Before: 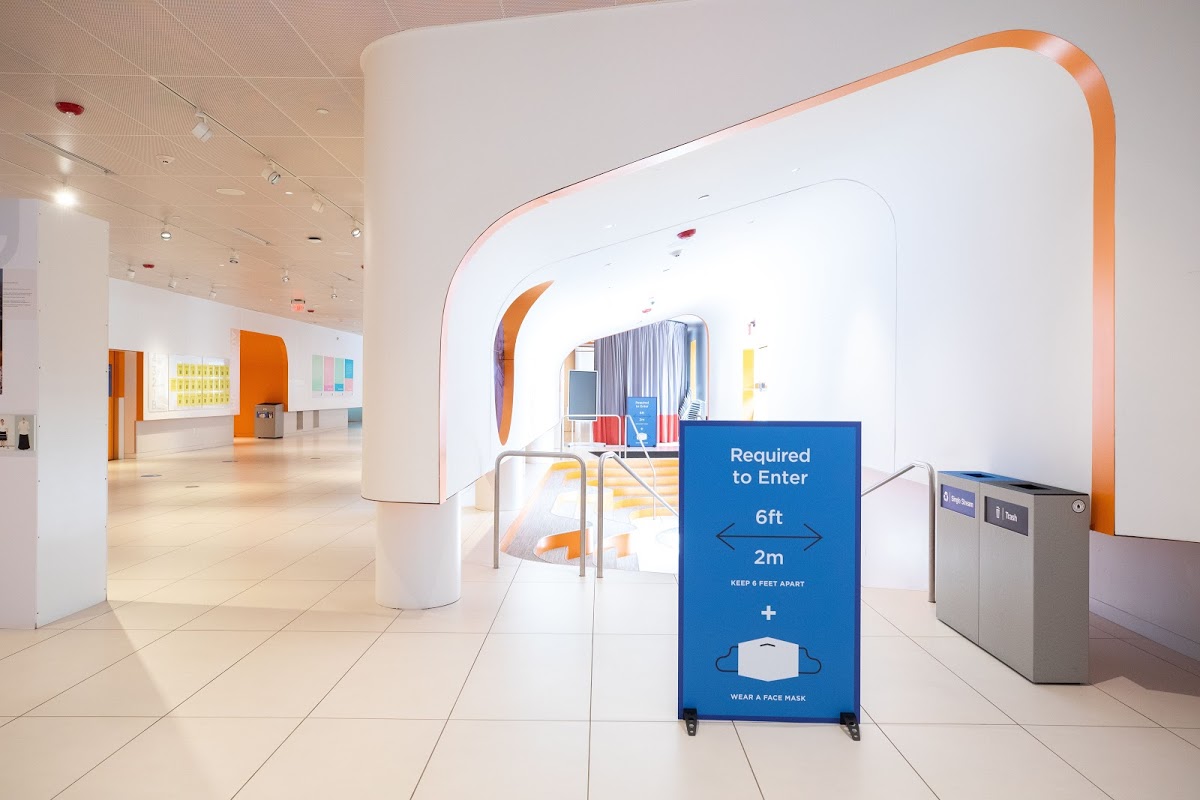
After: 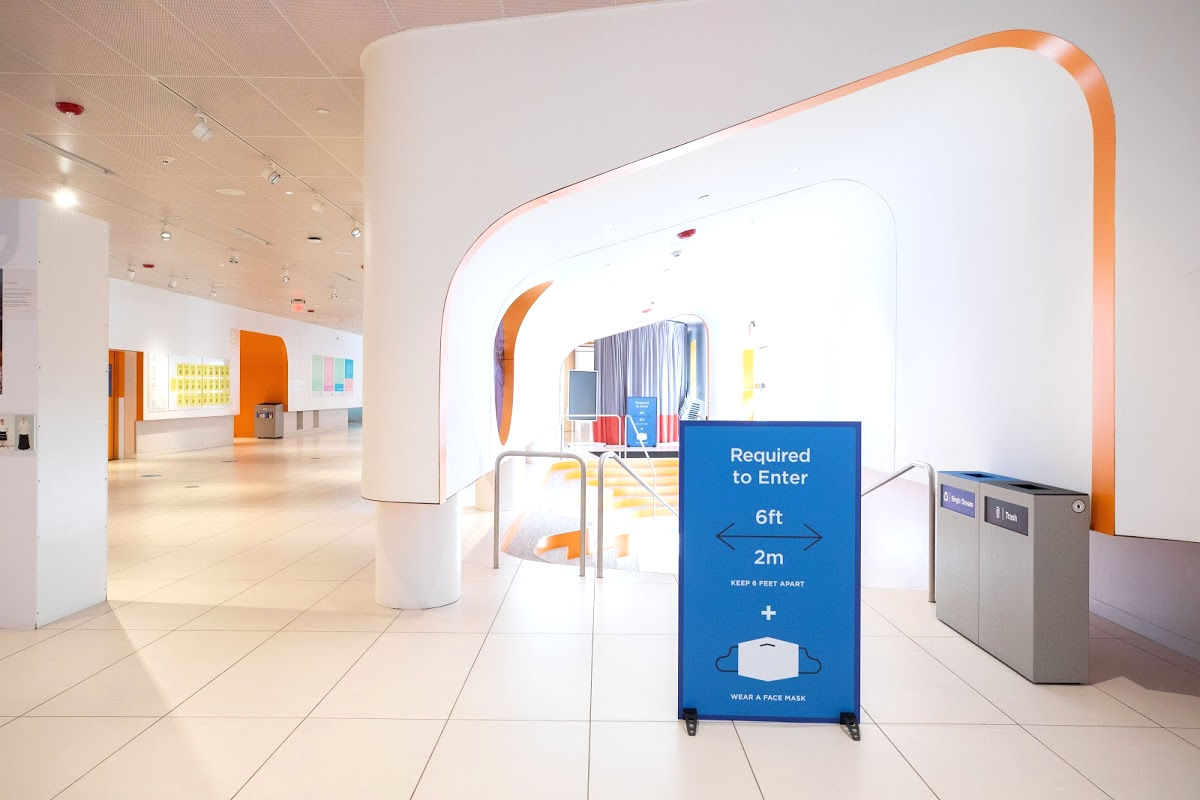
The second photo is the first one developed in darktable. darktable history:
exposure: exposure 0.153 EV
